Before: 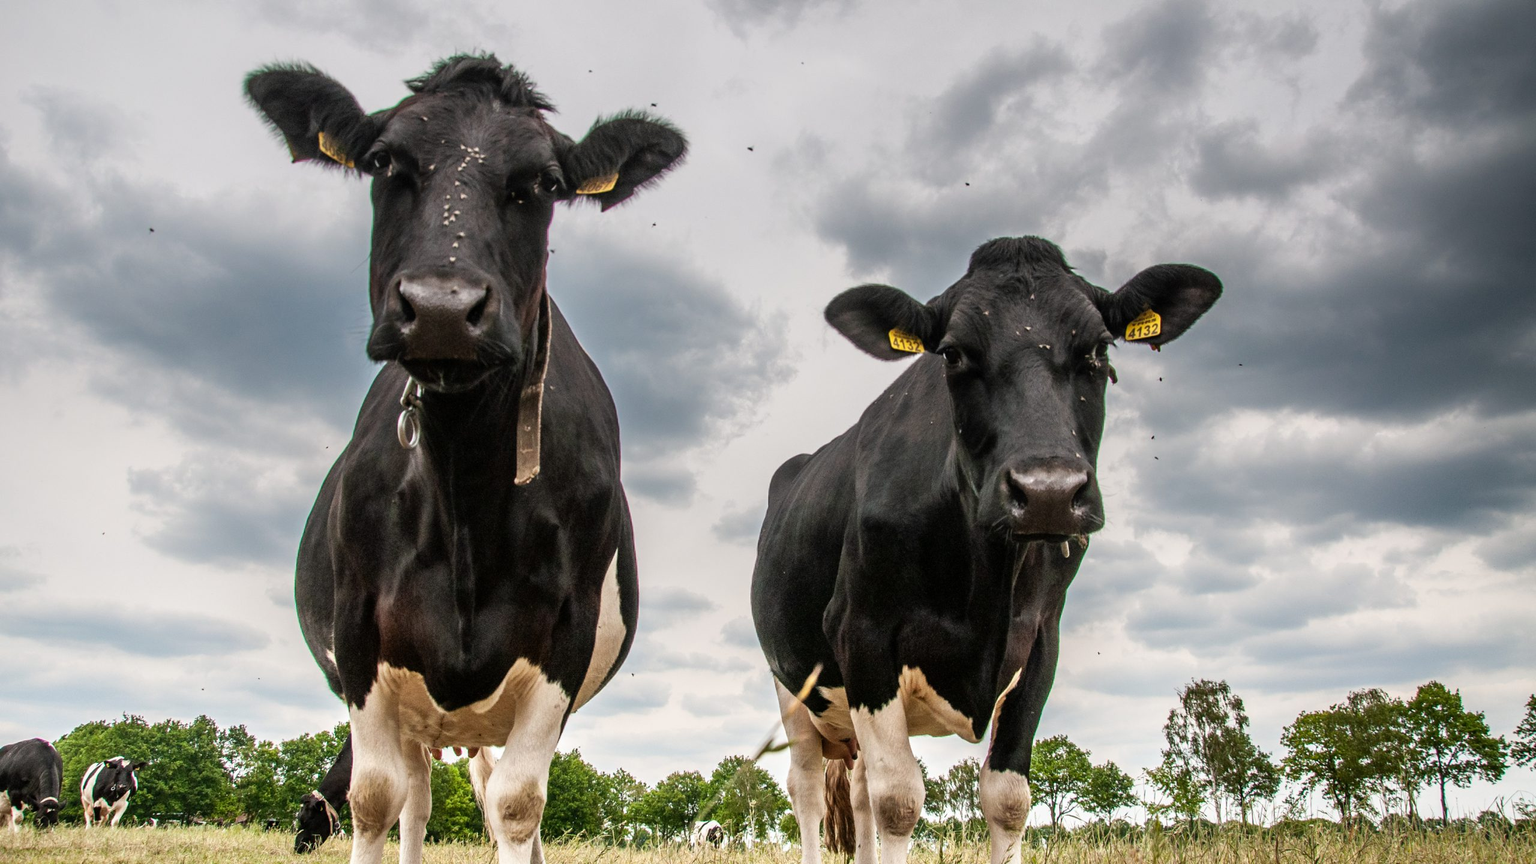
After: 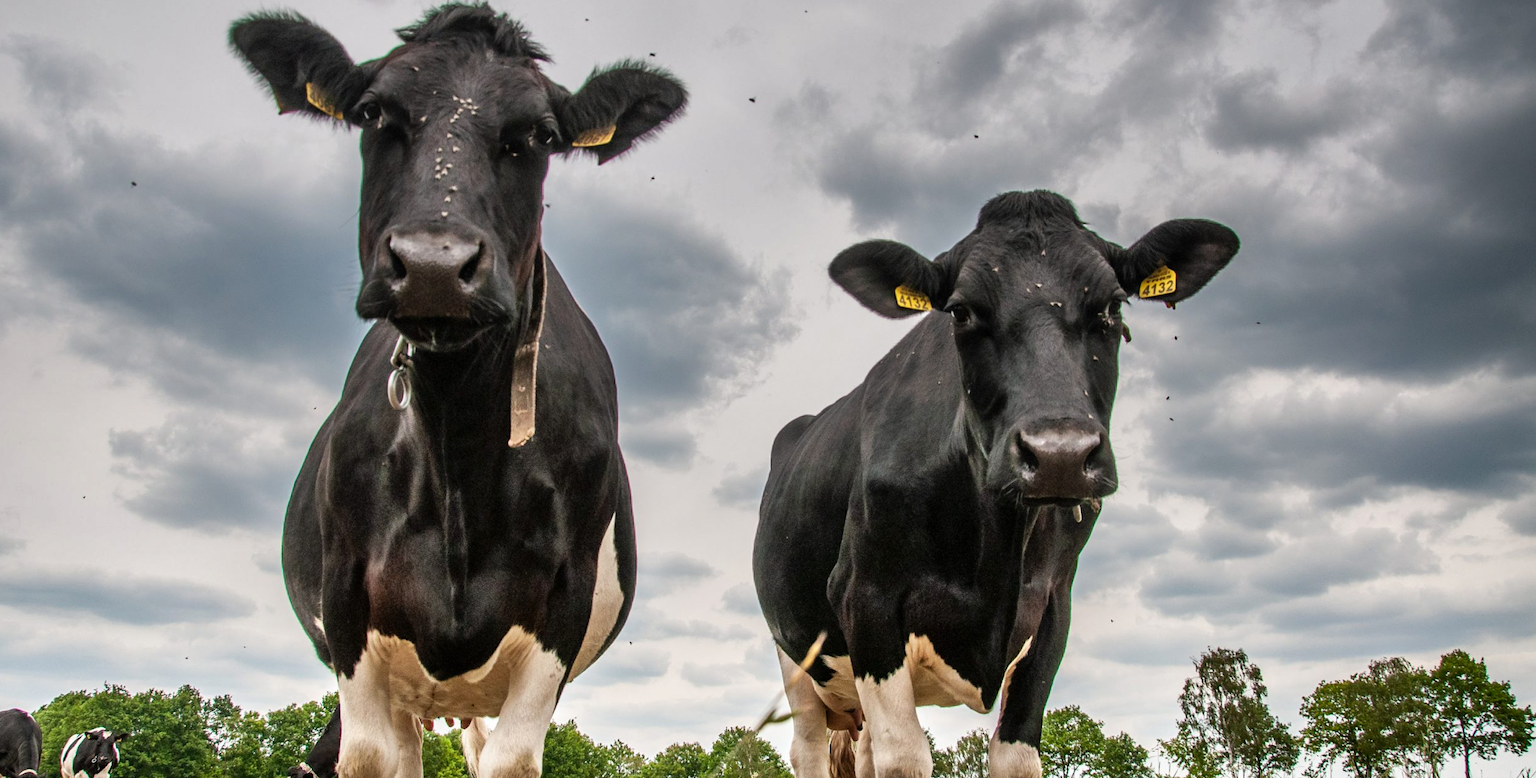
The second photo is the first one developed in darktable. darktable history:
shadows and highlights: shadows 52.74, soften with gaussian
crop: left 1.451%, top 6.089%, right 1.69%, bottom 6.663%
